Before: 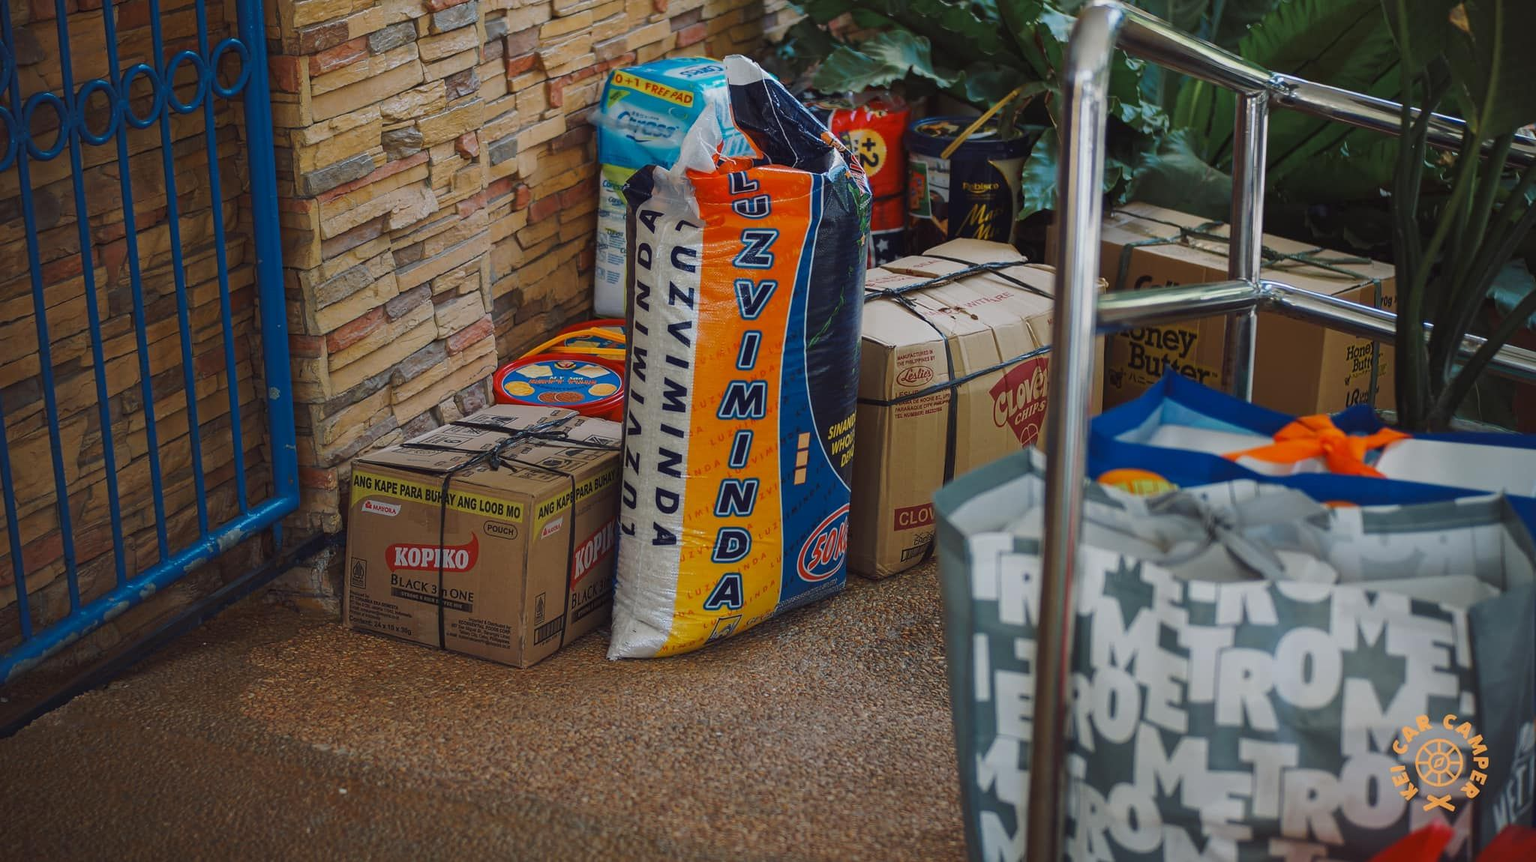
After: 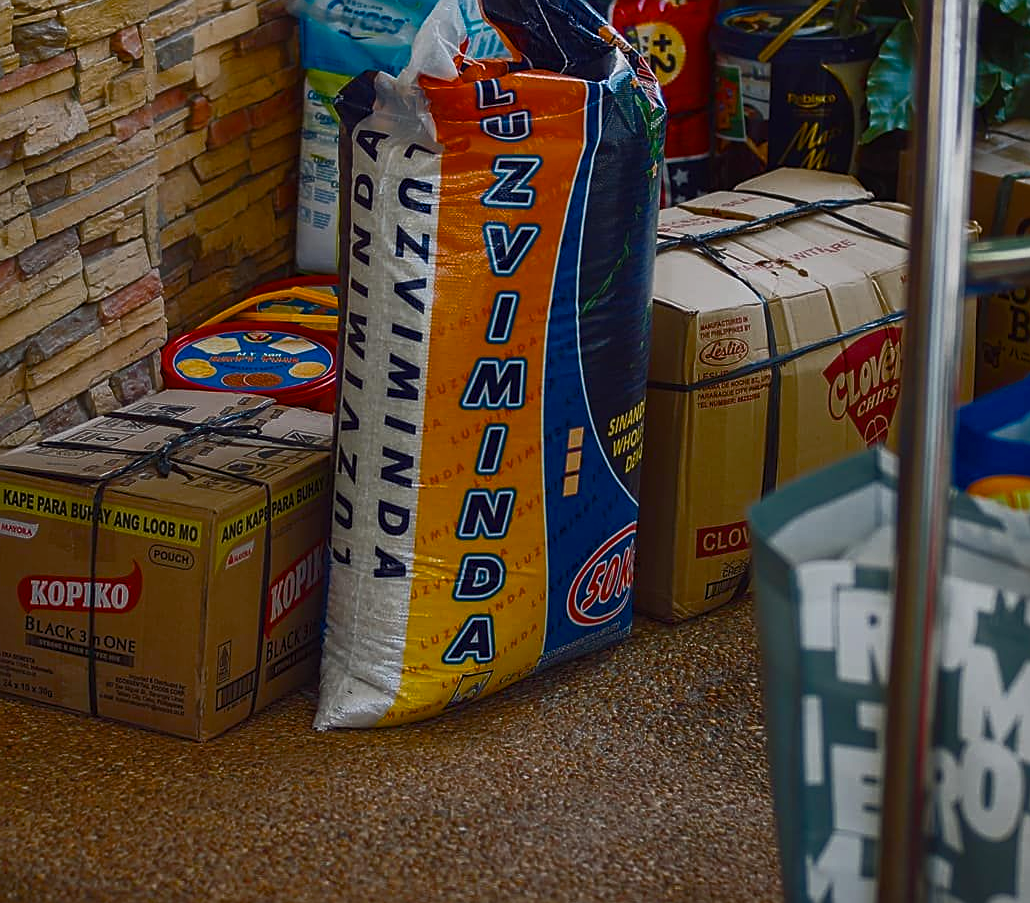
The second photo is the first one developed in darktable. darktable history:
color balance rgb: linear chroma grading › global chroma 9.095%, perceptual saturation grading › global saturation 20%, perceptual saturation grading › highlights -25.799%, perceptual saturation grading › shadows 49.994%, perceptual brilliance grading › highlights 3.64%, perceptual brilliance grading › mid-tones -18.054%, perceptual brilliance grading › shadows -41.178%, contrast -9.59%
sharpen: on, module defaults
crop and rotate: angle 0.011°, left 24.231%, top 13.041%, right 25.451%, bottom 8.349%
